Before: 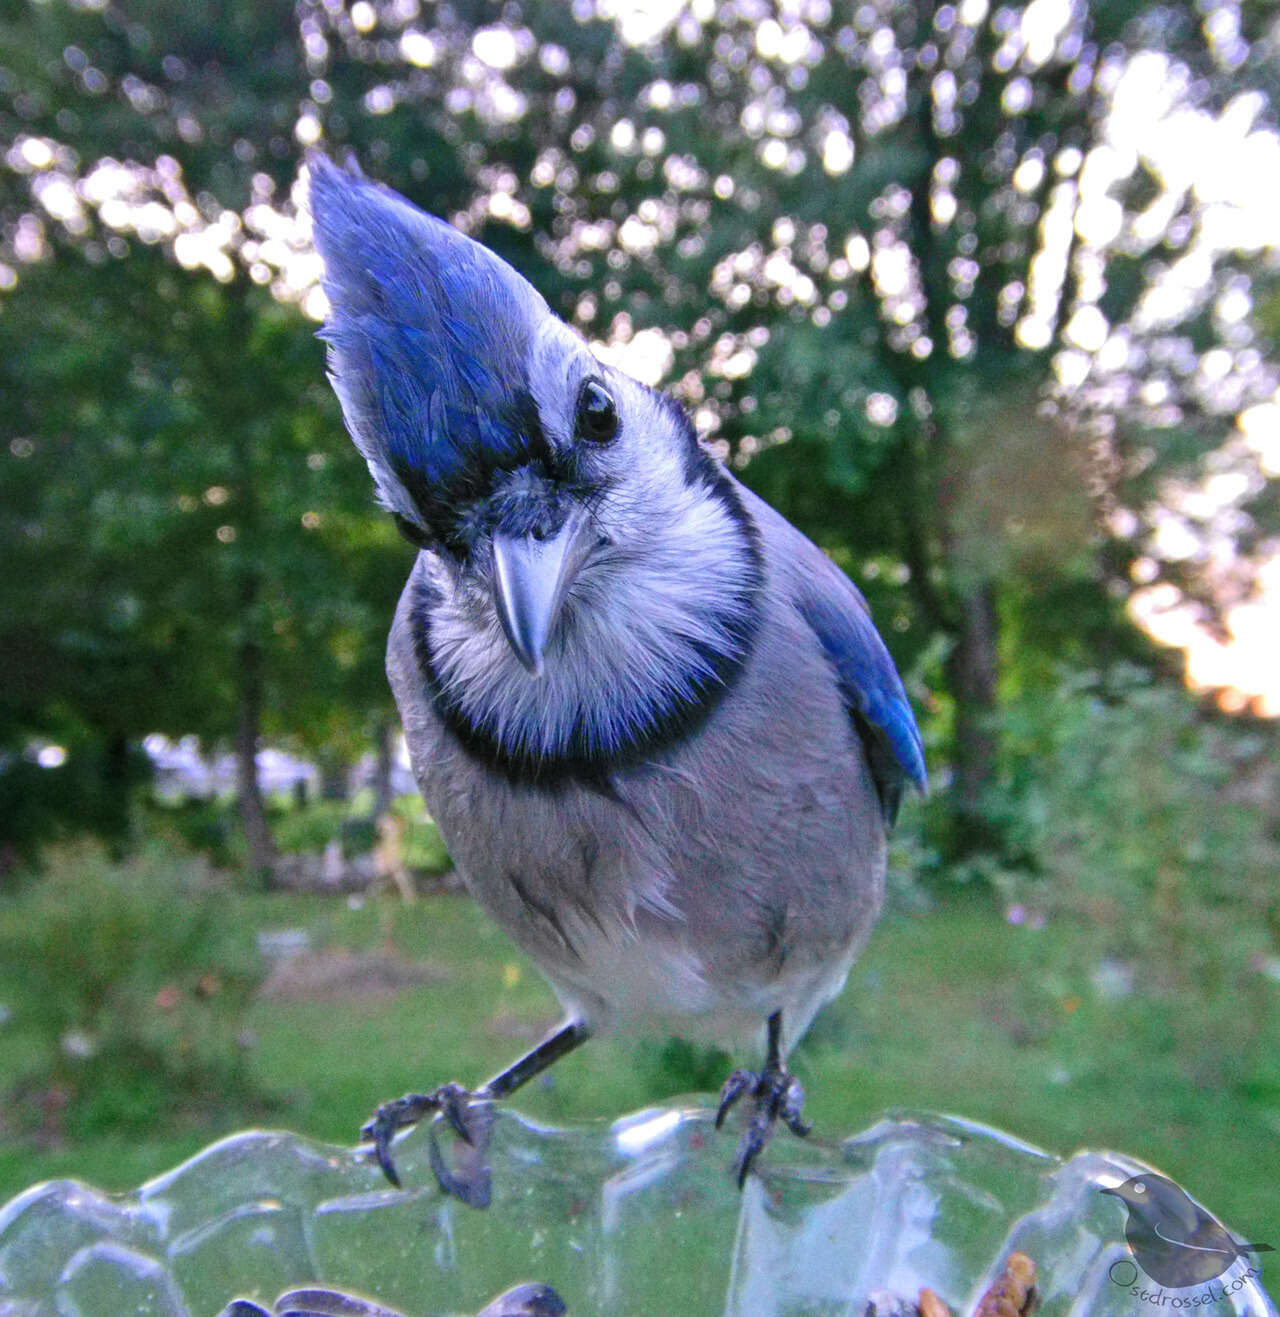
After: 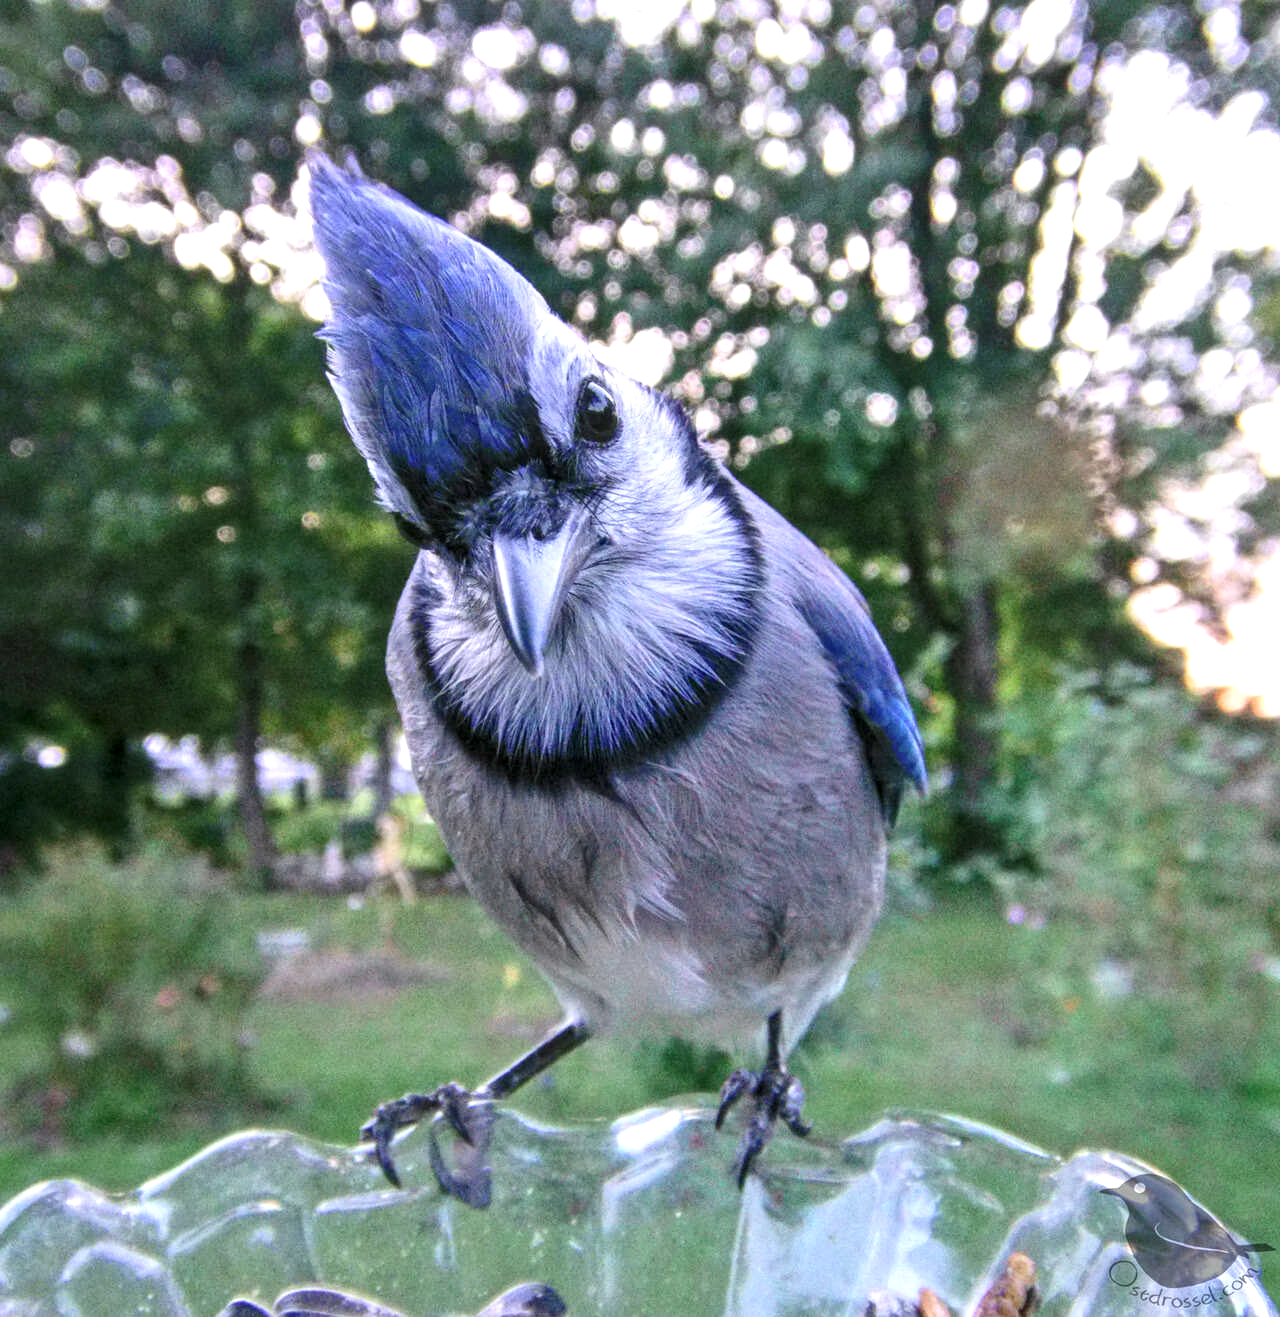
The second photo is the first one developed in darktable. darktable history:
contrast brightness saturation: contrast 0.11, saturation -0.17
local contrast: on, module defaults
exposure: exposure 0.375 EV, compensate highlight preservation false
